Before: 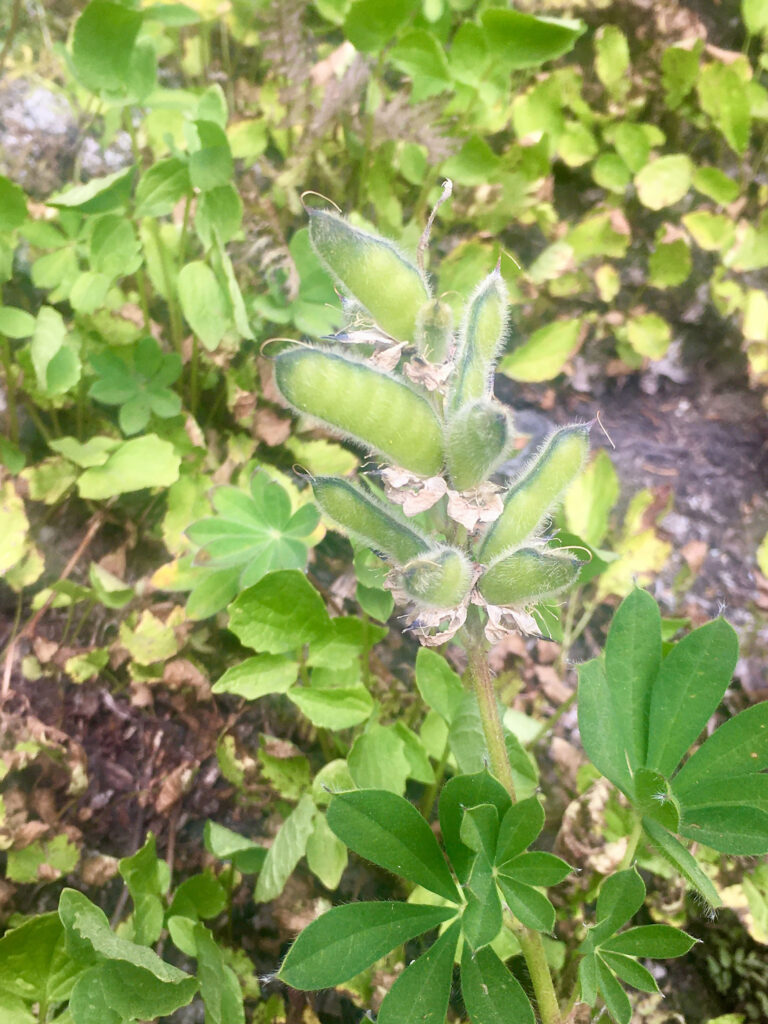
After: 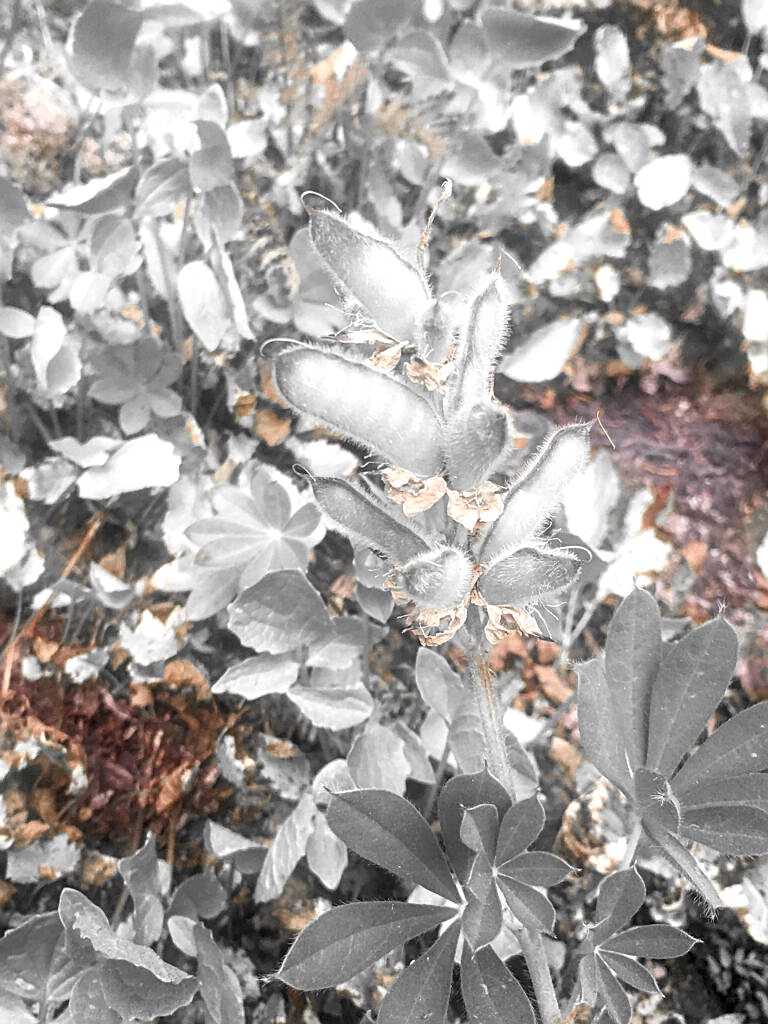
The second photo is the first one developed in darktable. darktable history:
sharpen: on, module defaults
color zones: curves: ch0 [(0, 0.497) (0.096, 0.361) (0.221, 0.538) (0.429, 0.5) (0.571, 0.5) (0.714, 0.5) (0.857, 0.5) (1, 0.497)]; ch1 [(0, 0.5) (0.143, 0.5) (0.257, -0.002) (0.429, 0.04) (0.571, -0.001) (0.714, -0.015) (0.857, 0.024) (1, 0.5)]
white balance: red 1.045, blue 0.932
local contrast: detail 130%
